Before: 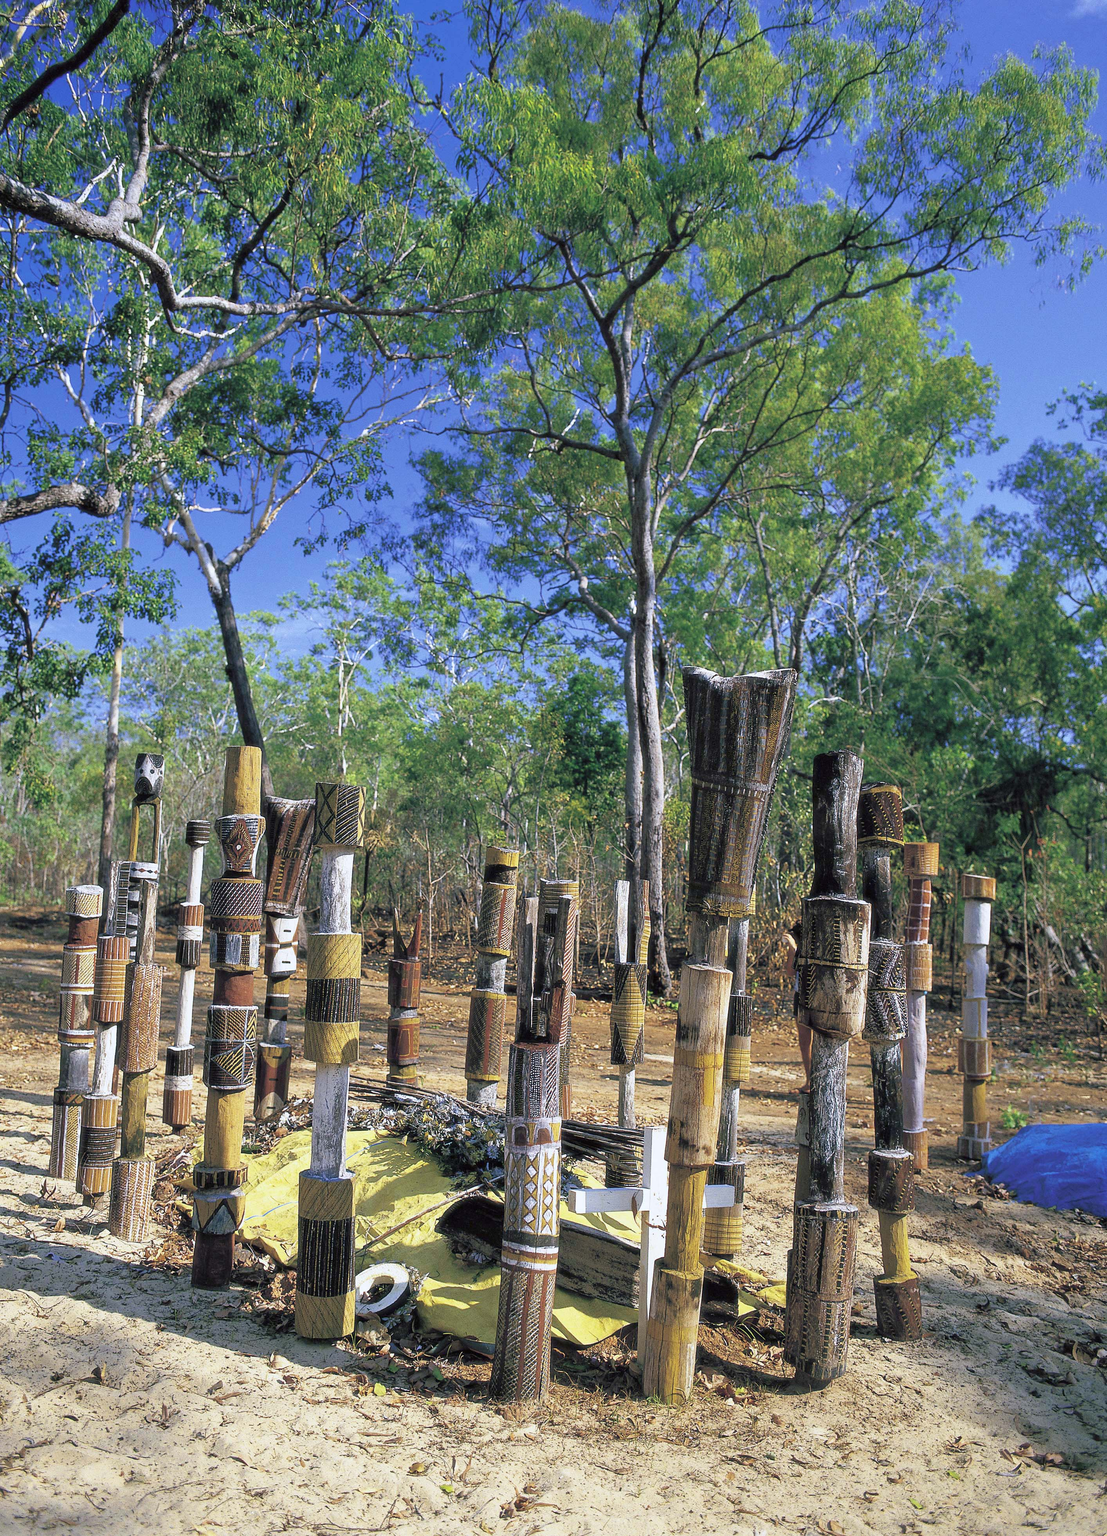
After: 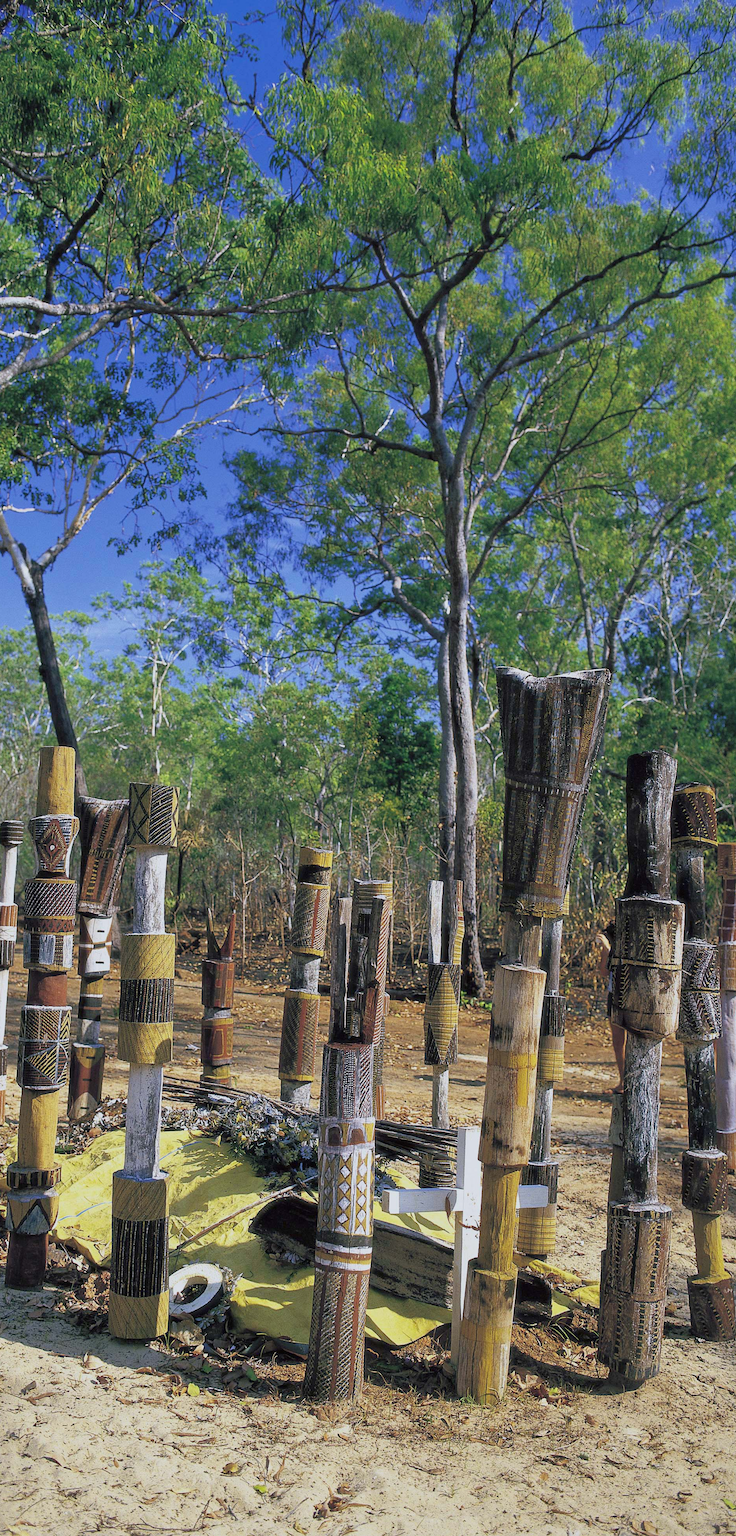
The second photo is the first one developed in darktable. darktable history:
shadows and highlights: radius 121.13, shadows 21.4, white point adjustment -9.72, highlights -14.39, soften with gaussian
crop: left 16.899%, right 16.556%
